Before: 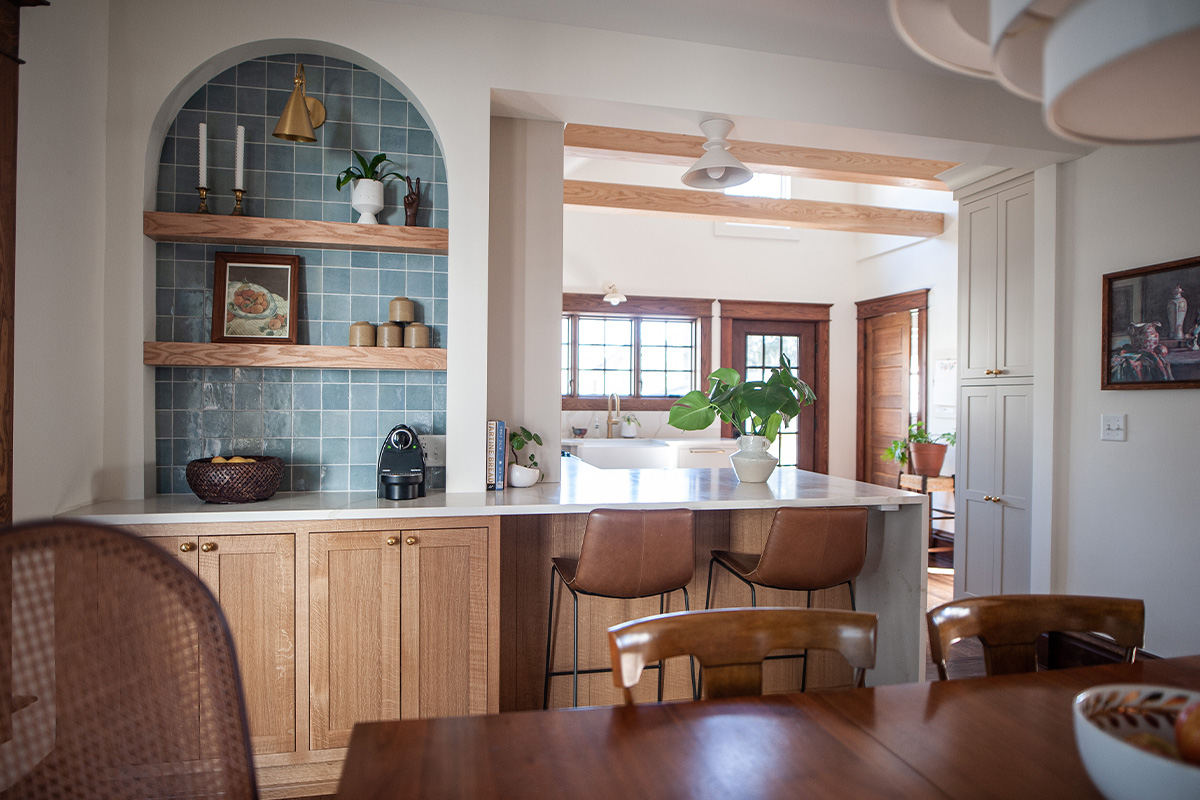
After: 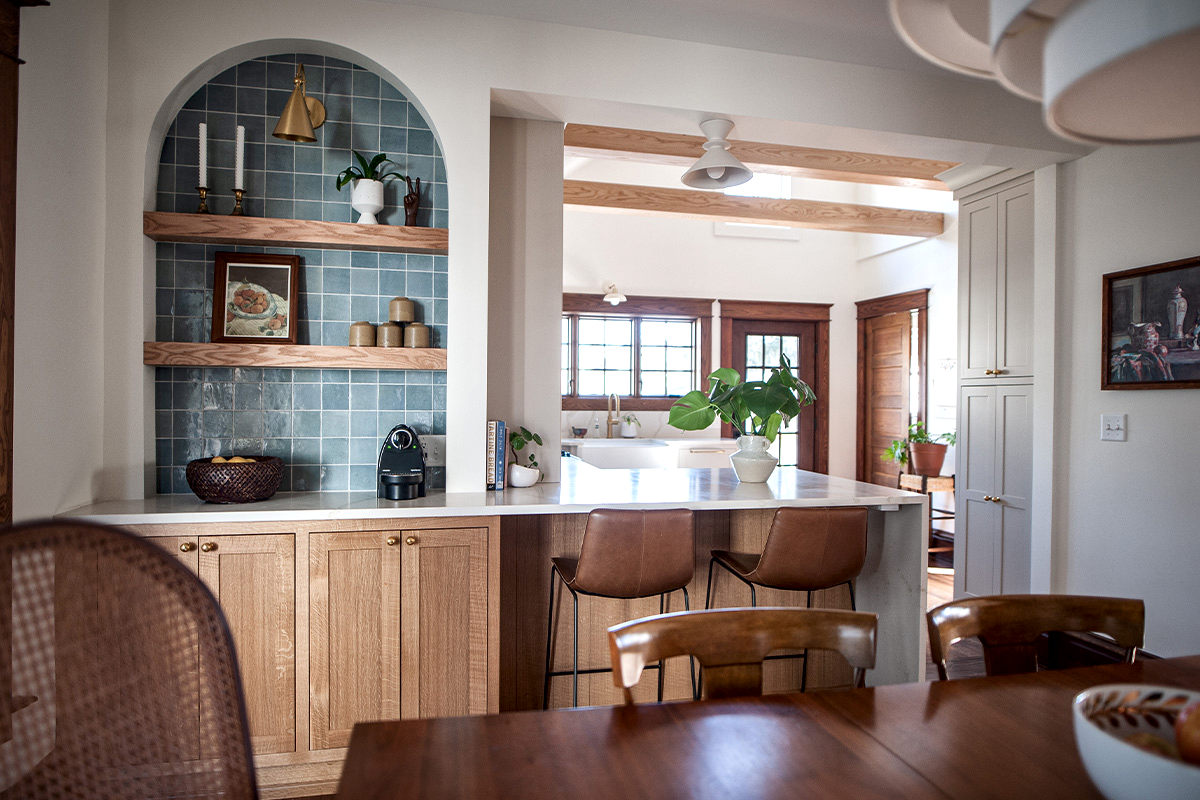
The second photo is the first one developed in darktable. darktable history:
local contrast: mode bilateral grid, contrast 24, coarseness 61, detail 151%, midtone range 0.2
